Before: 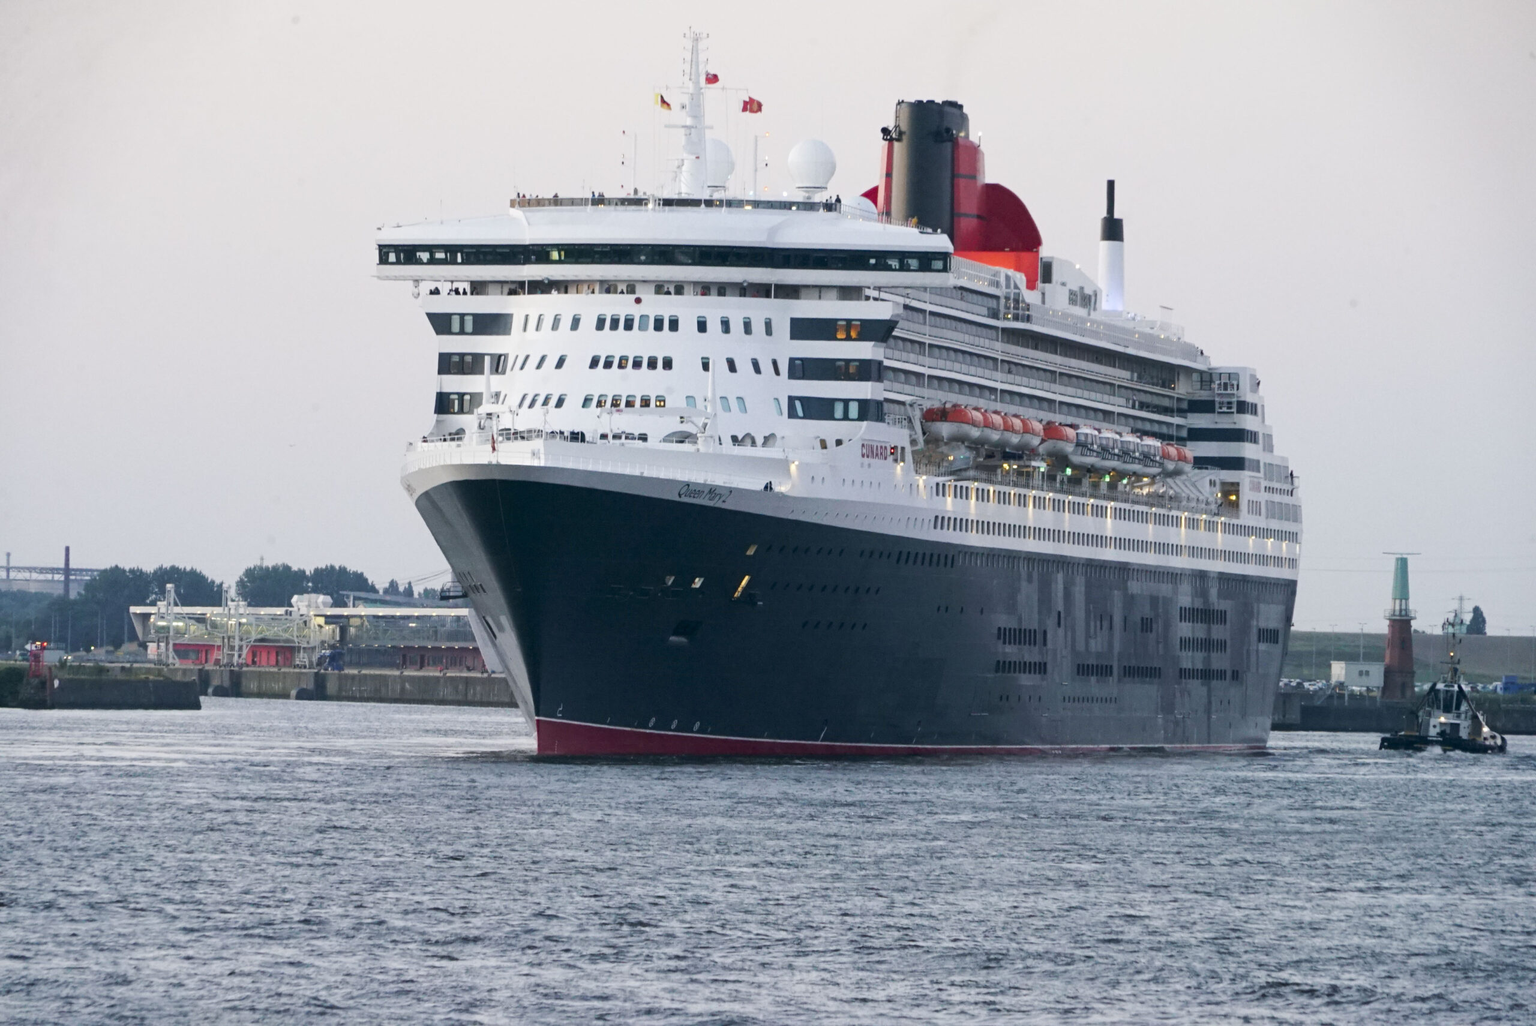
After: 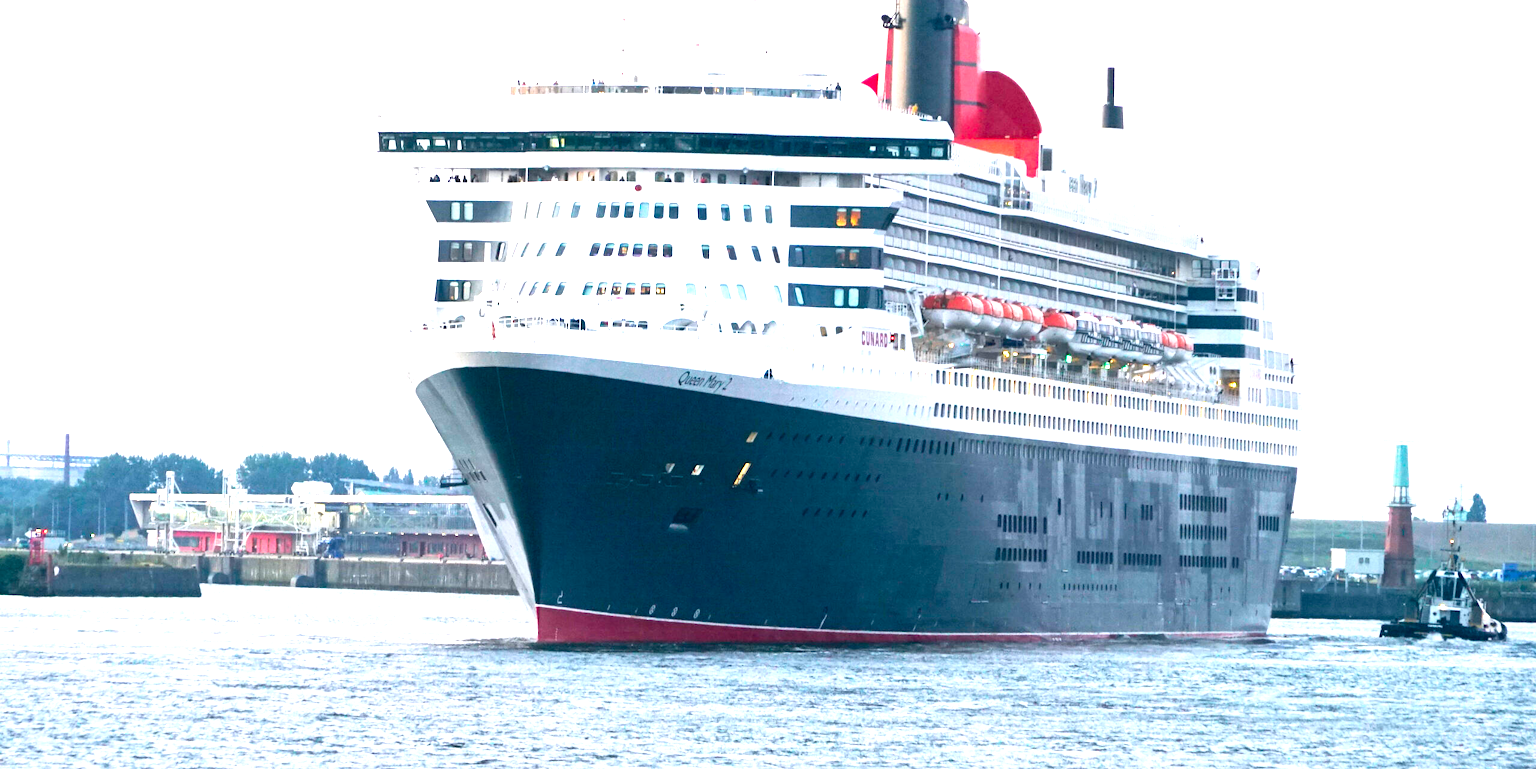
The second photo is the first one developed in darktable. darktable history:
contrast brightness saturation: saturation 0.096
crop: top 11.026%, bottom 13.943%
exposure: black level correction 0, exposure 1.618 EV, compensate highlight preservation false
